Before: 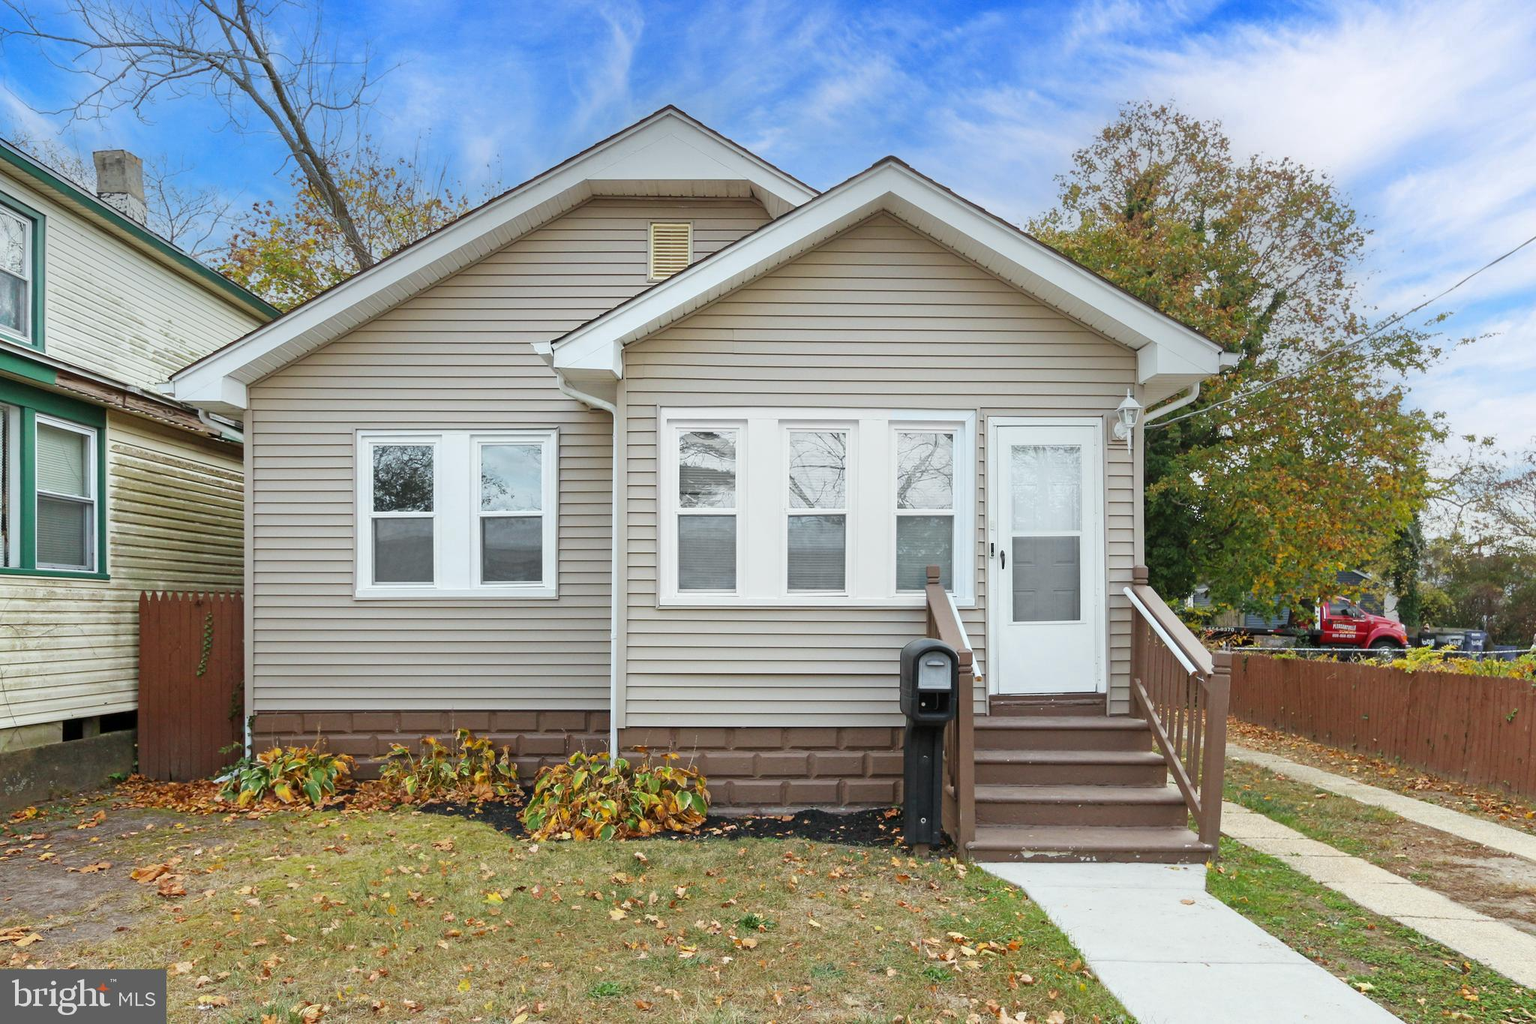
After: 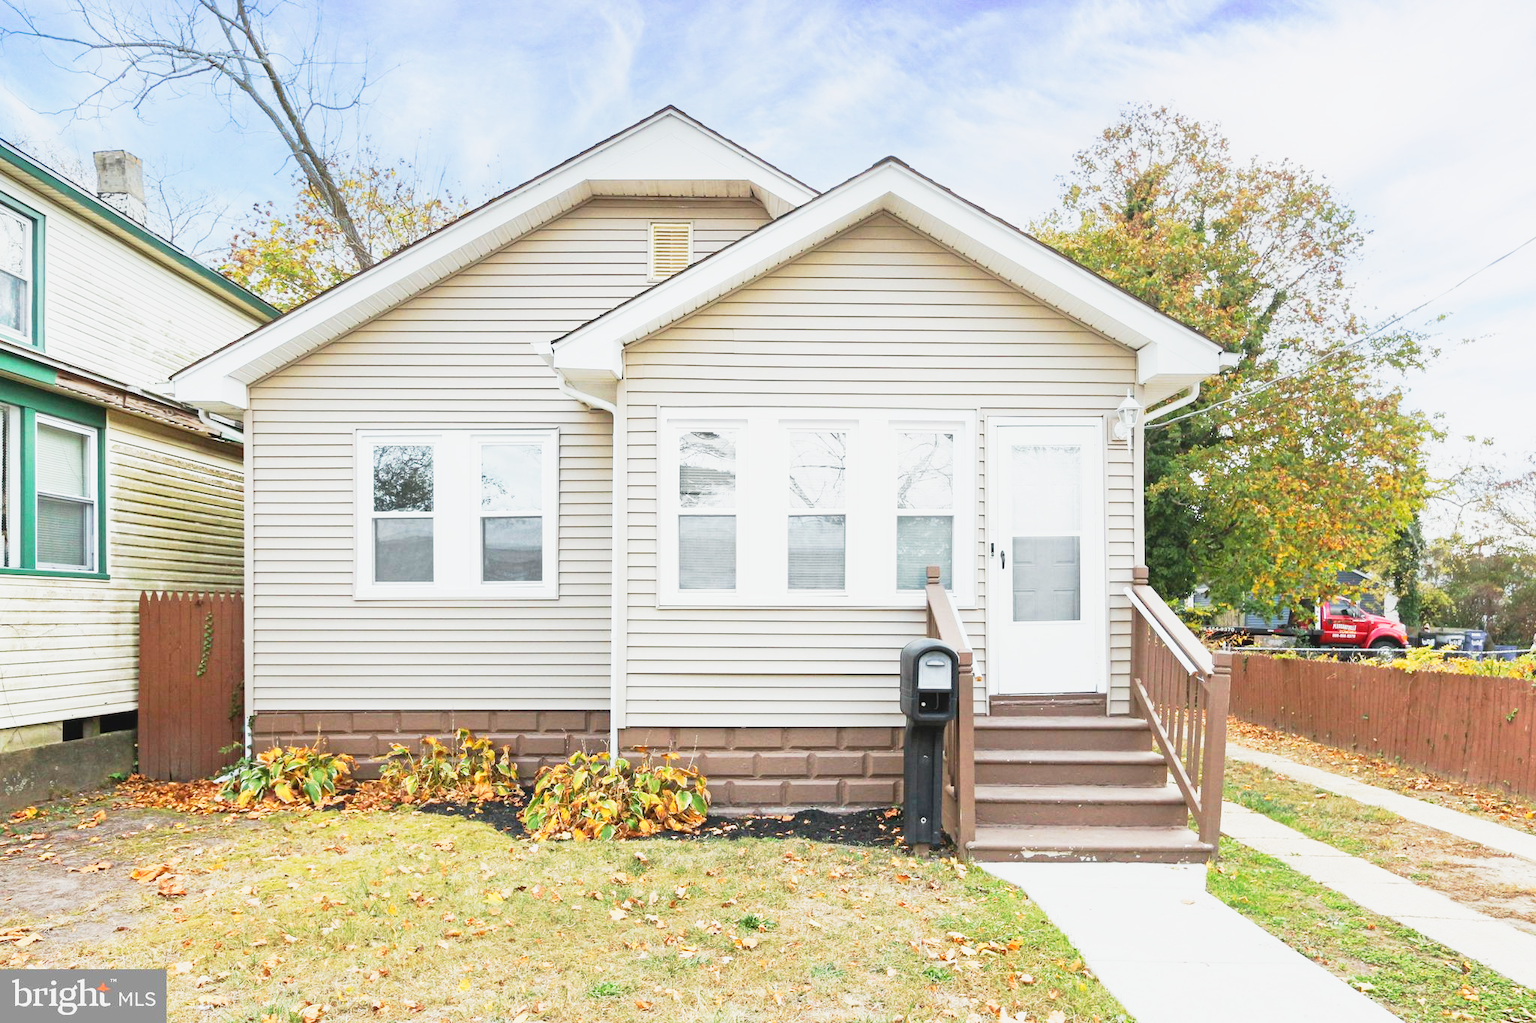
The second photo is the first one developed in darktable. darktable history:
tone curve: curves: ch0 [(0, 0.052) (0.207, 0.35) (0.392, 0.592) (0.54, 0.803) (0.725, 0.922) (0.99, 0.974)], preserve colors none
